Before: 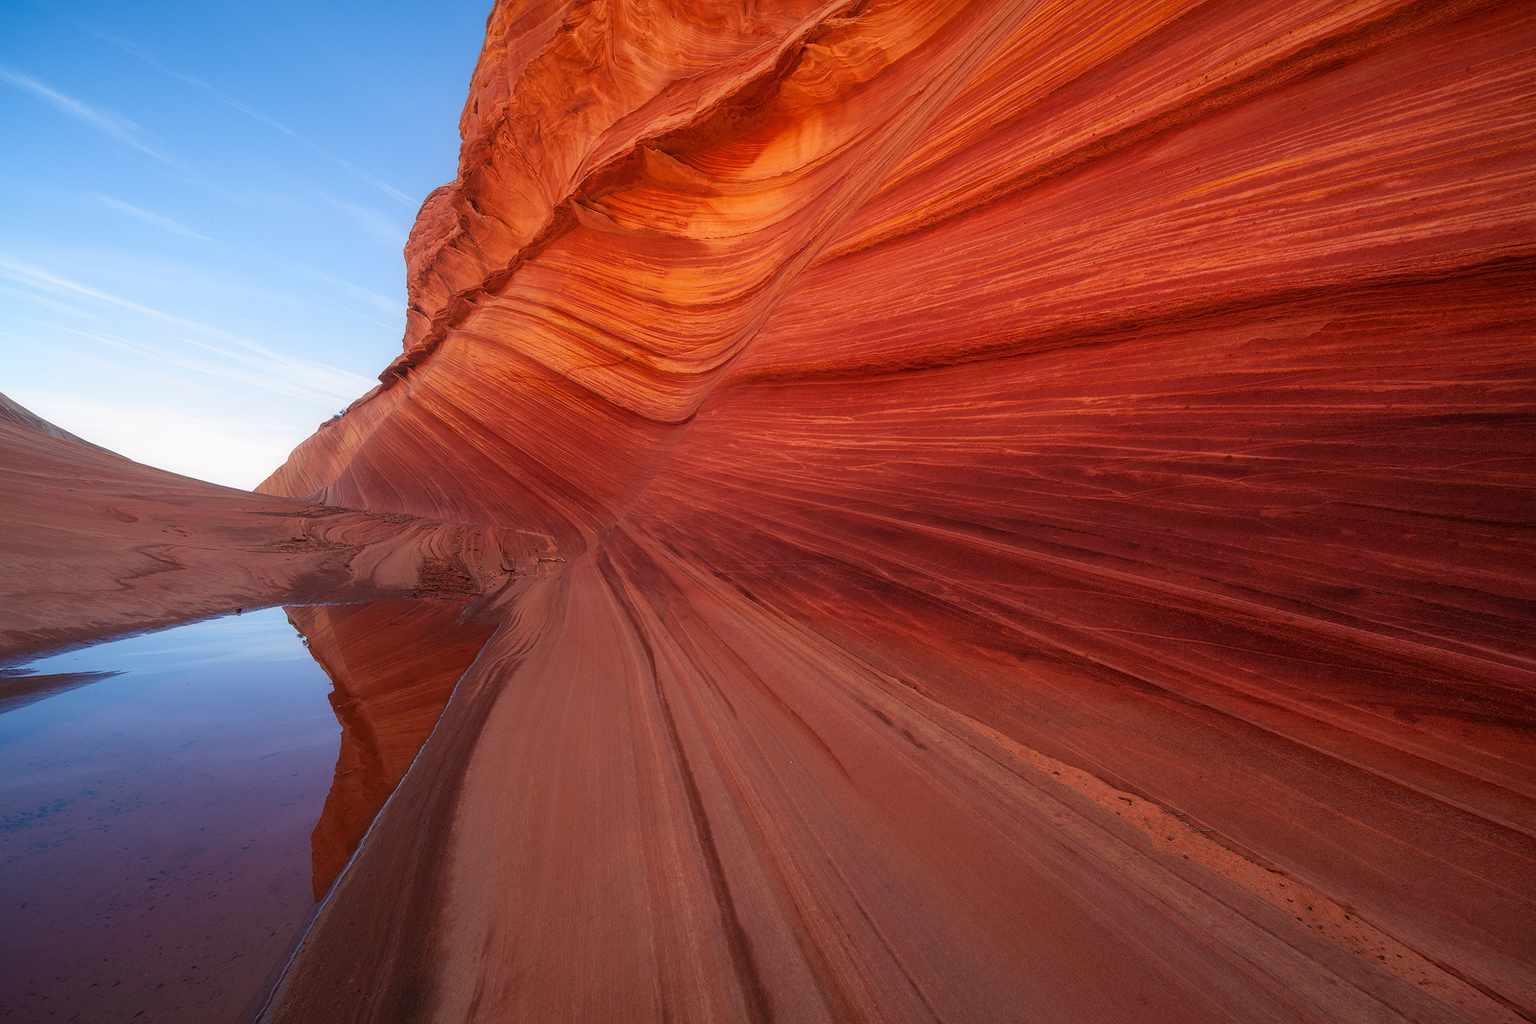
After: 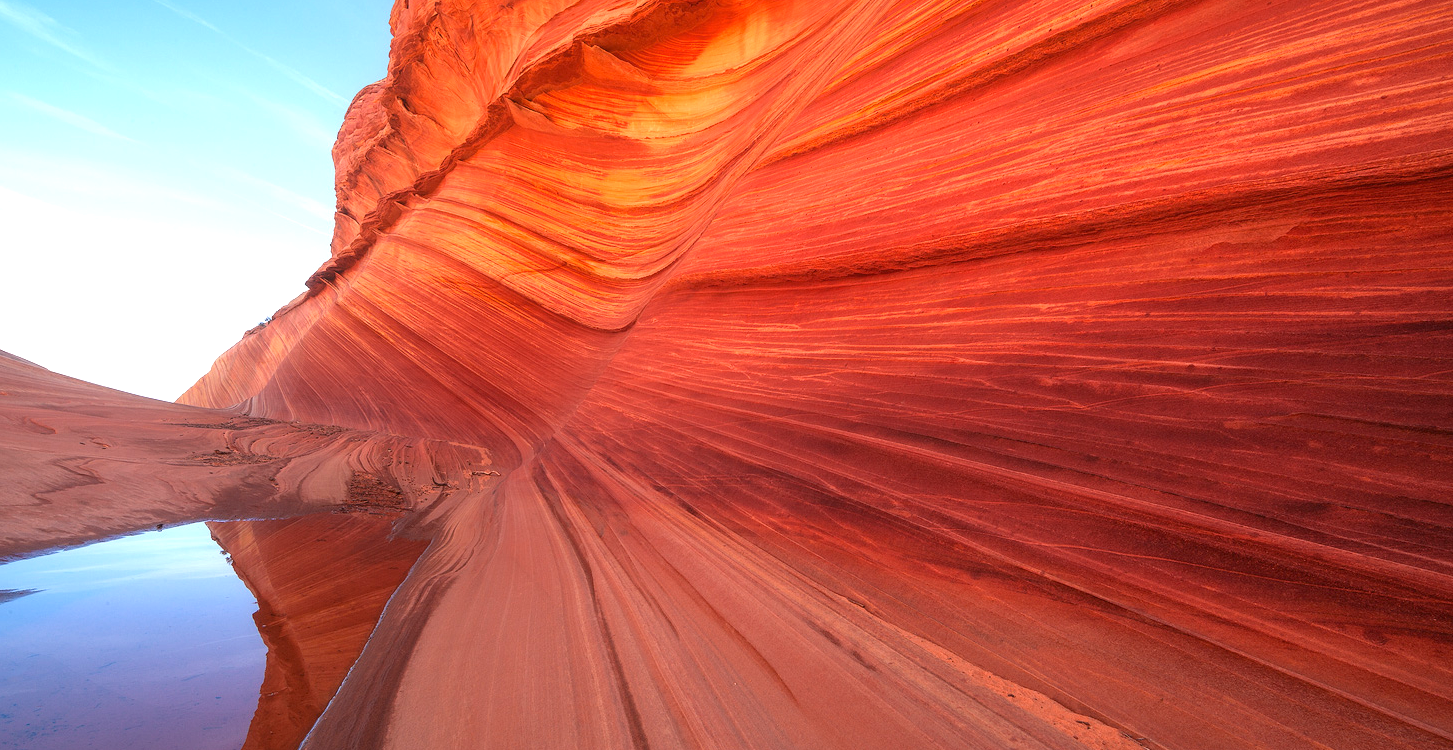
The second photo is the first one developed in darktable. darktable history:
crop: left 5.596%, top 10.314%, right 3.534%, bottom 19.395%
exposure: exposure 0.921 EV, compensate highlight preservation false
